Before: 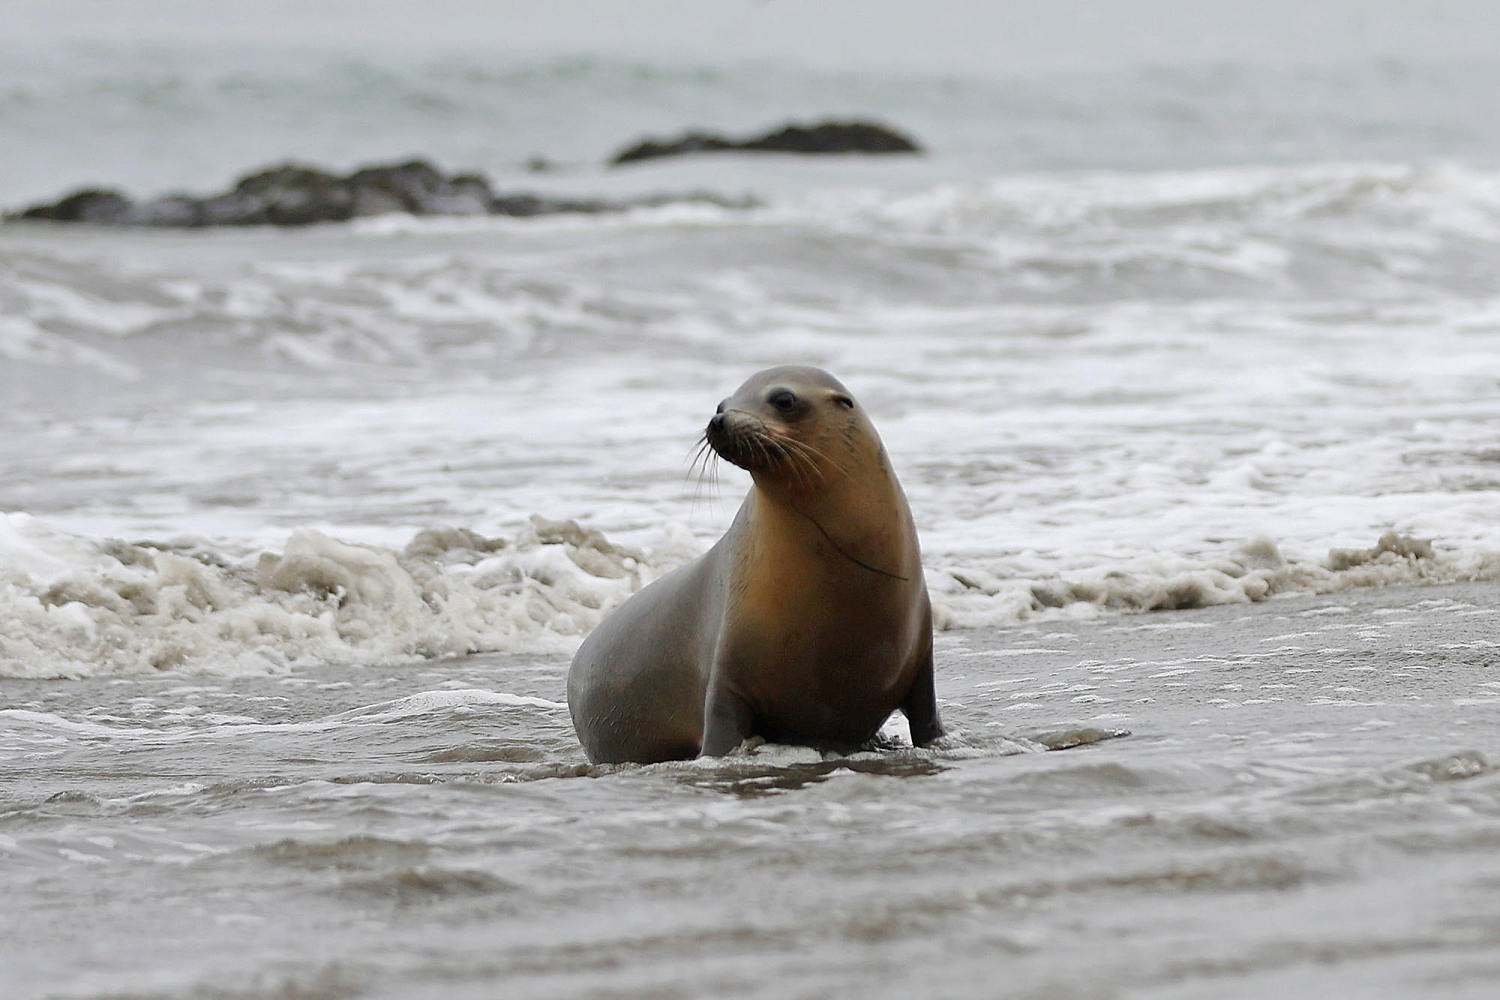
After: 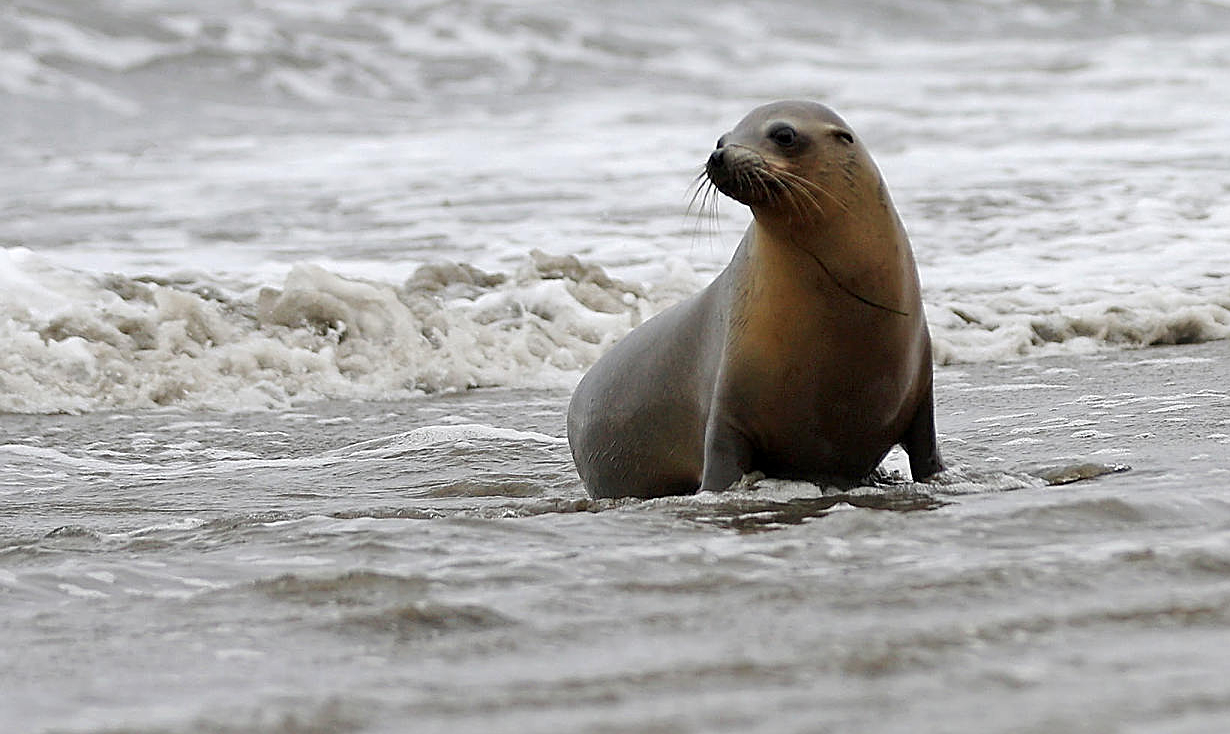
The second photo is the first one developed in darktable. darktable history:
sharpen: on, module defaults
crop: top 26.531%, right 17.959%
local contrast: highlights 100%, shadows 100%, detail 120%, midtone range 0.2
